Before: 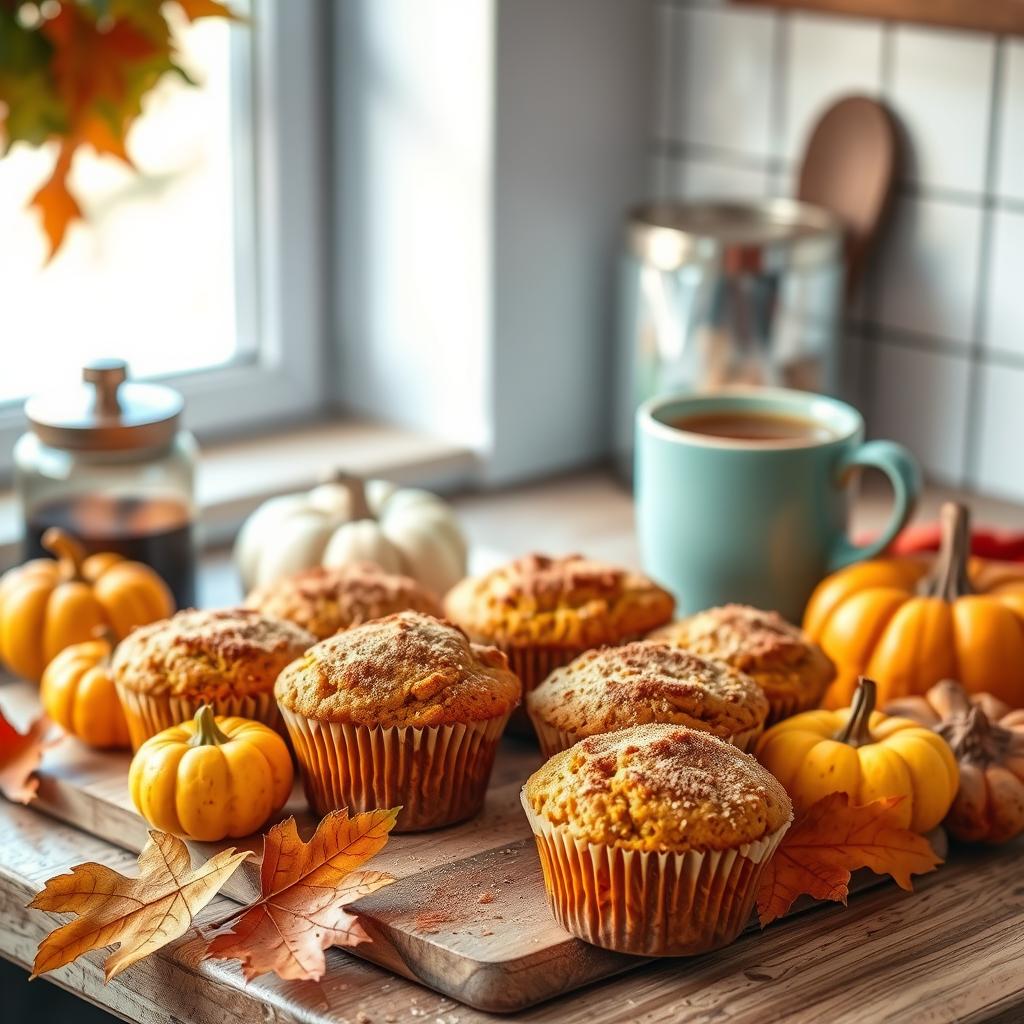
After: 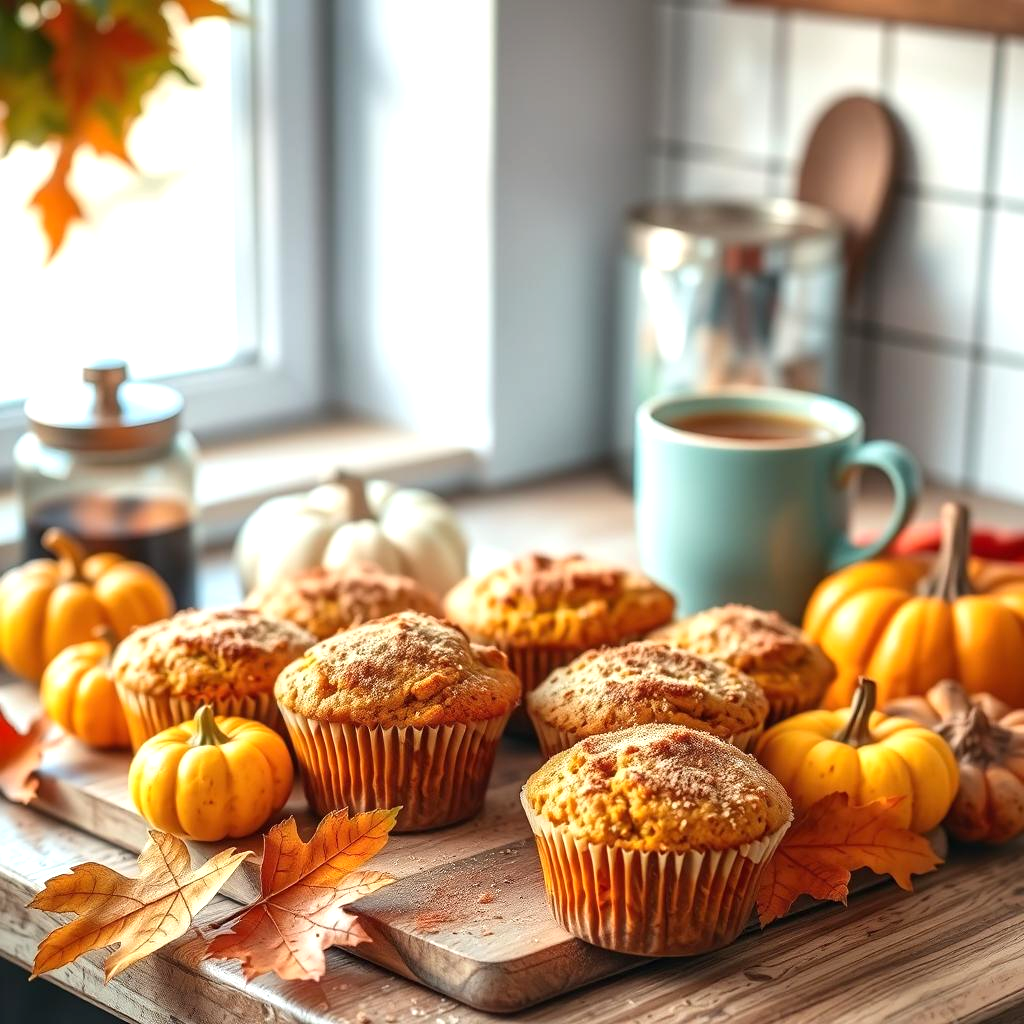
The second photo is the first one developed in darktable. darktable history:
exposure: exposure 0.405 EV, compensate highlight preservation false
